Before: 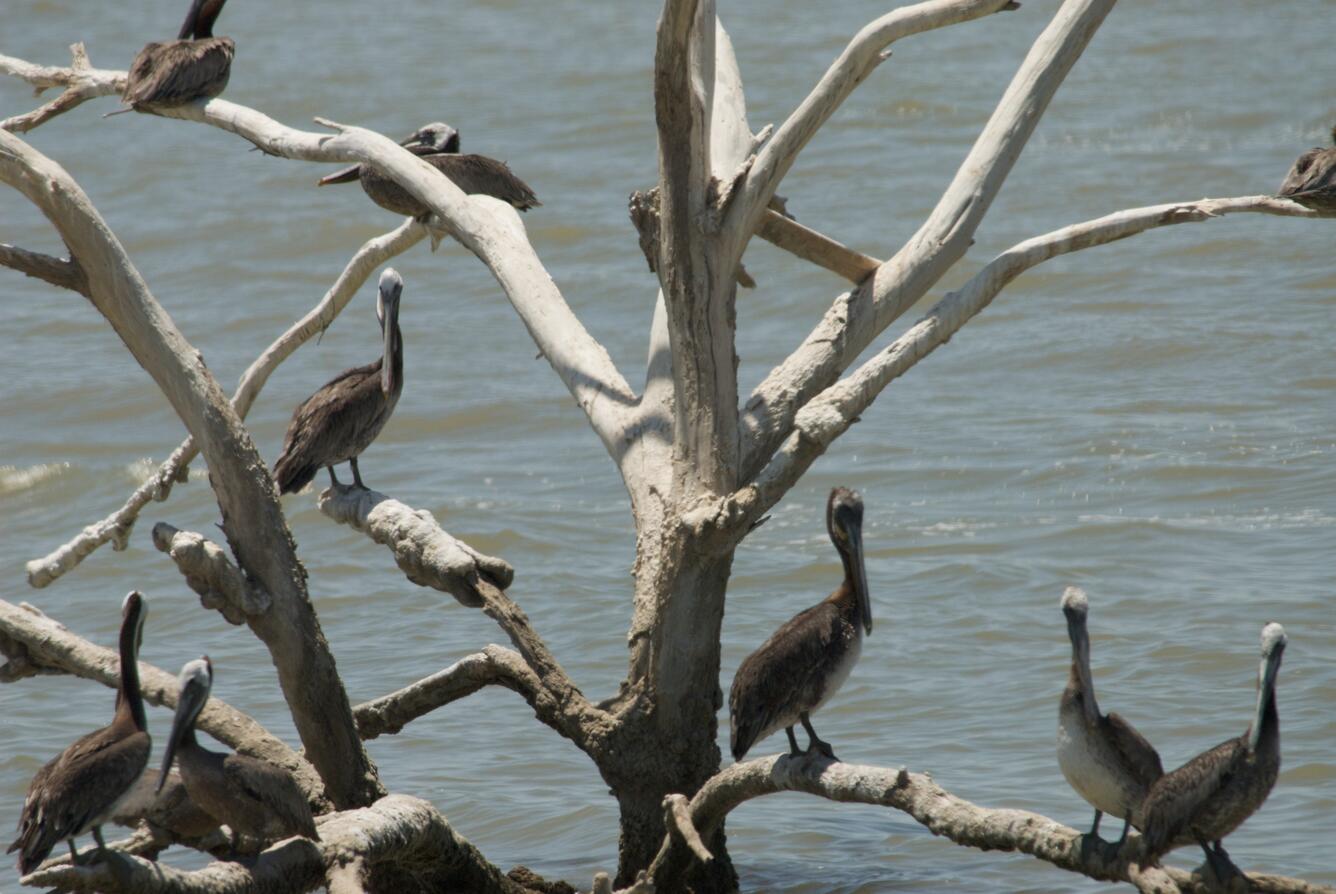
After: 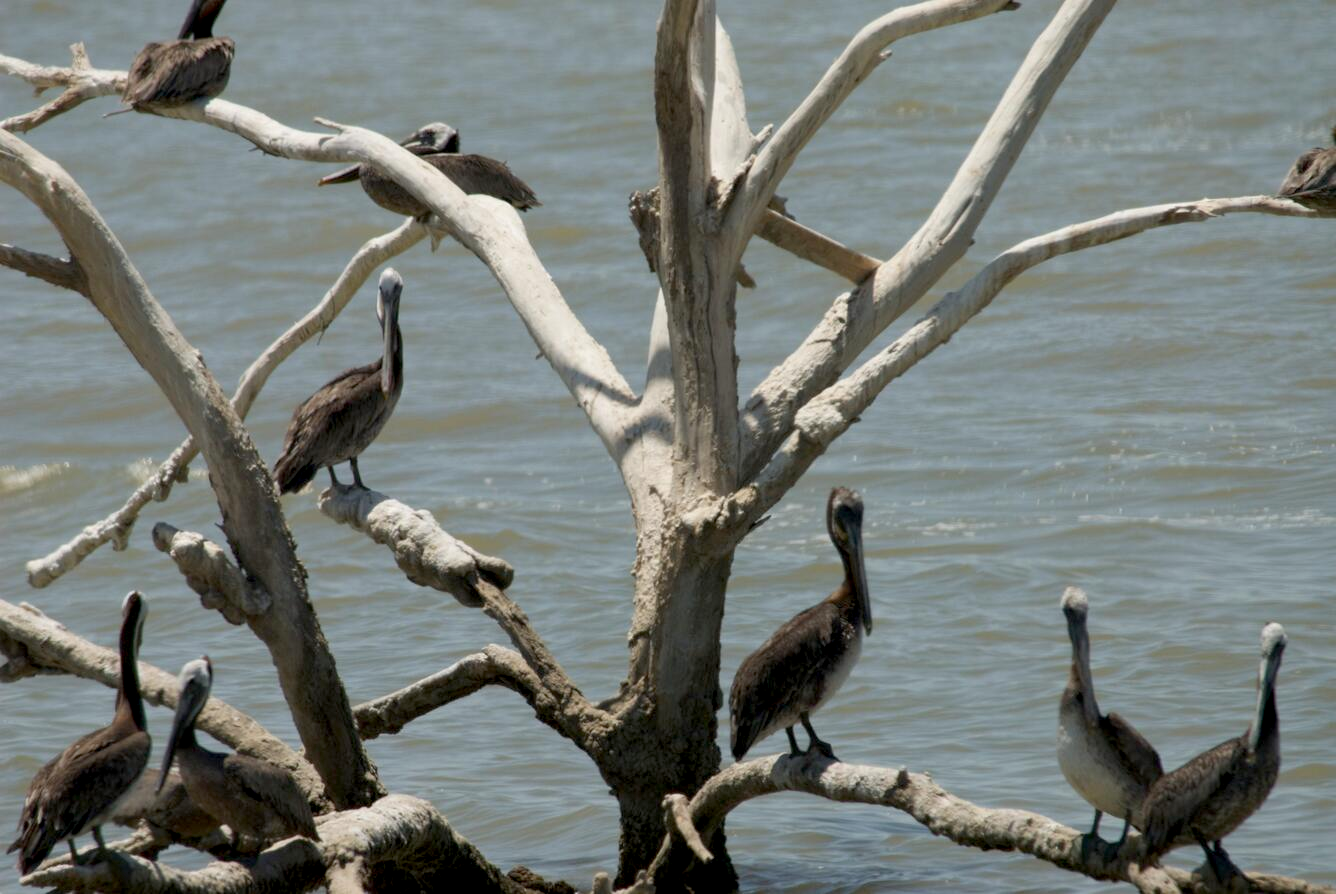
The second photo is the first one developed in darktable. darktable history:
exposure: black level correction 0.009, exposure 0.016 EV, compensate exposure bias true, compensate highlight preservation false
